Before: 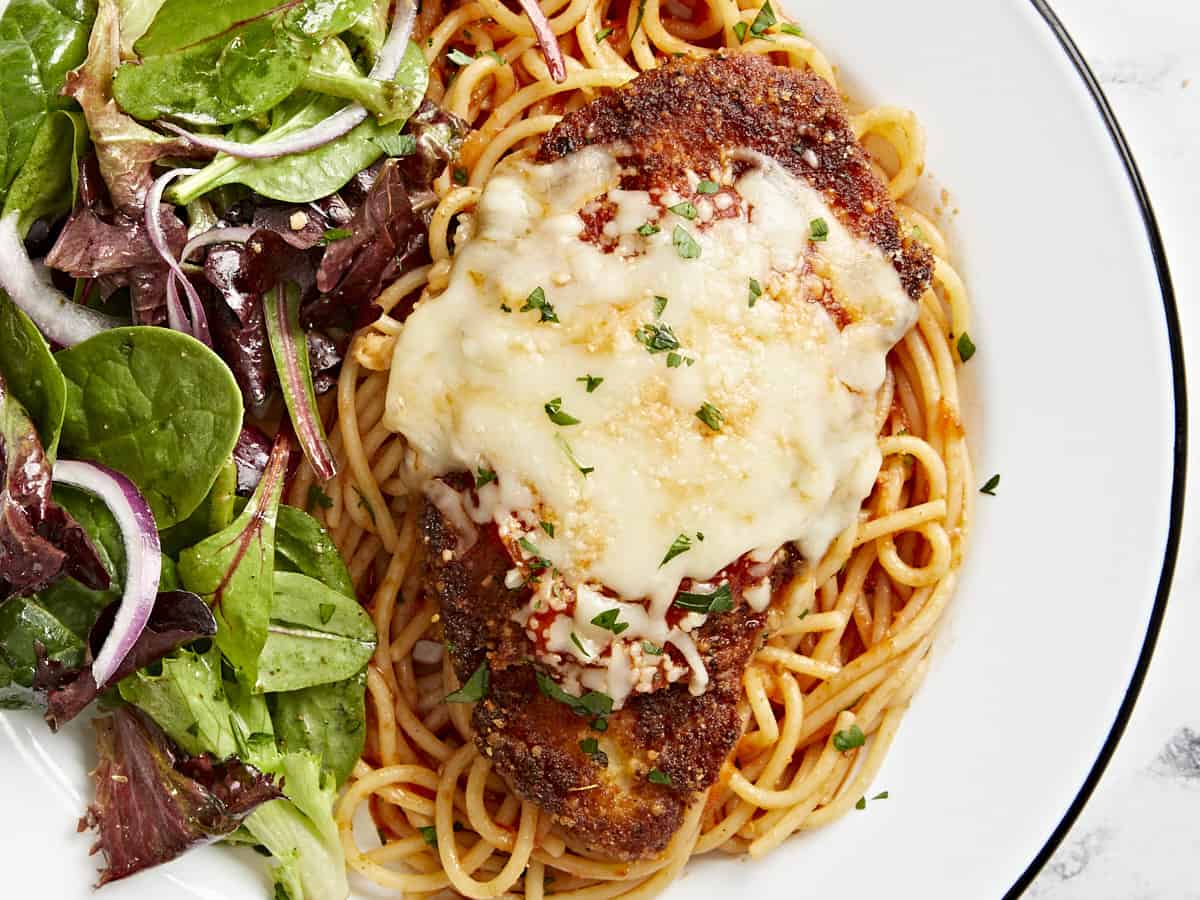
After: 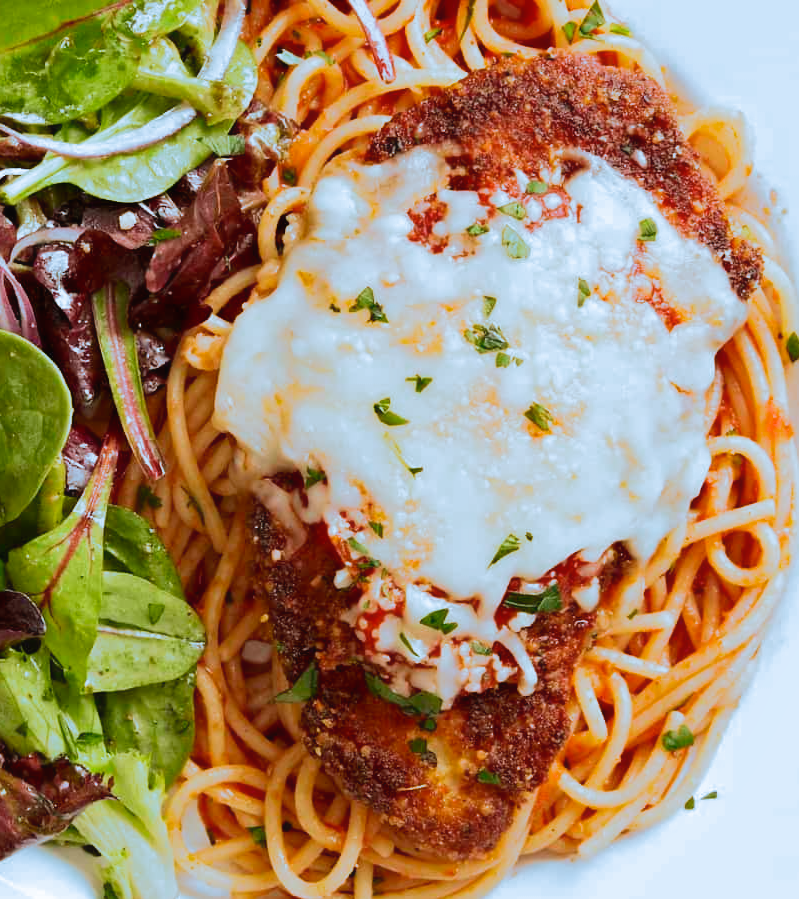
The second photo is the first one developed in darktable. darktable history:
split-toning: shadows › hue 351.18°, shadows › saturation 0.86, highlights › hue 218.82°, highlights › saturation 0.73, balance -19.167
crop and rotate: left 14.292%, right 19.041%
contrast equalizer: octaves 7, y [[0.502, 0.505, 0.512, 0.529, 0.564, 0.588], [0.5 ×6], [0.502, 0.505, 0.512, 0.529, 0.564, 0.588], [0, 0.001, 0.001, 0.004, 0.008, 0.011], [0, 0.001, 0.001, 0.004, 0.008, 0.011]], mix -1
